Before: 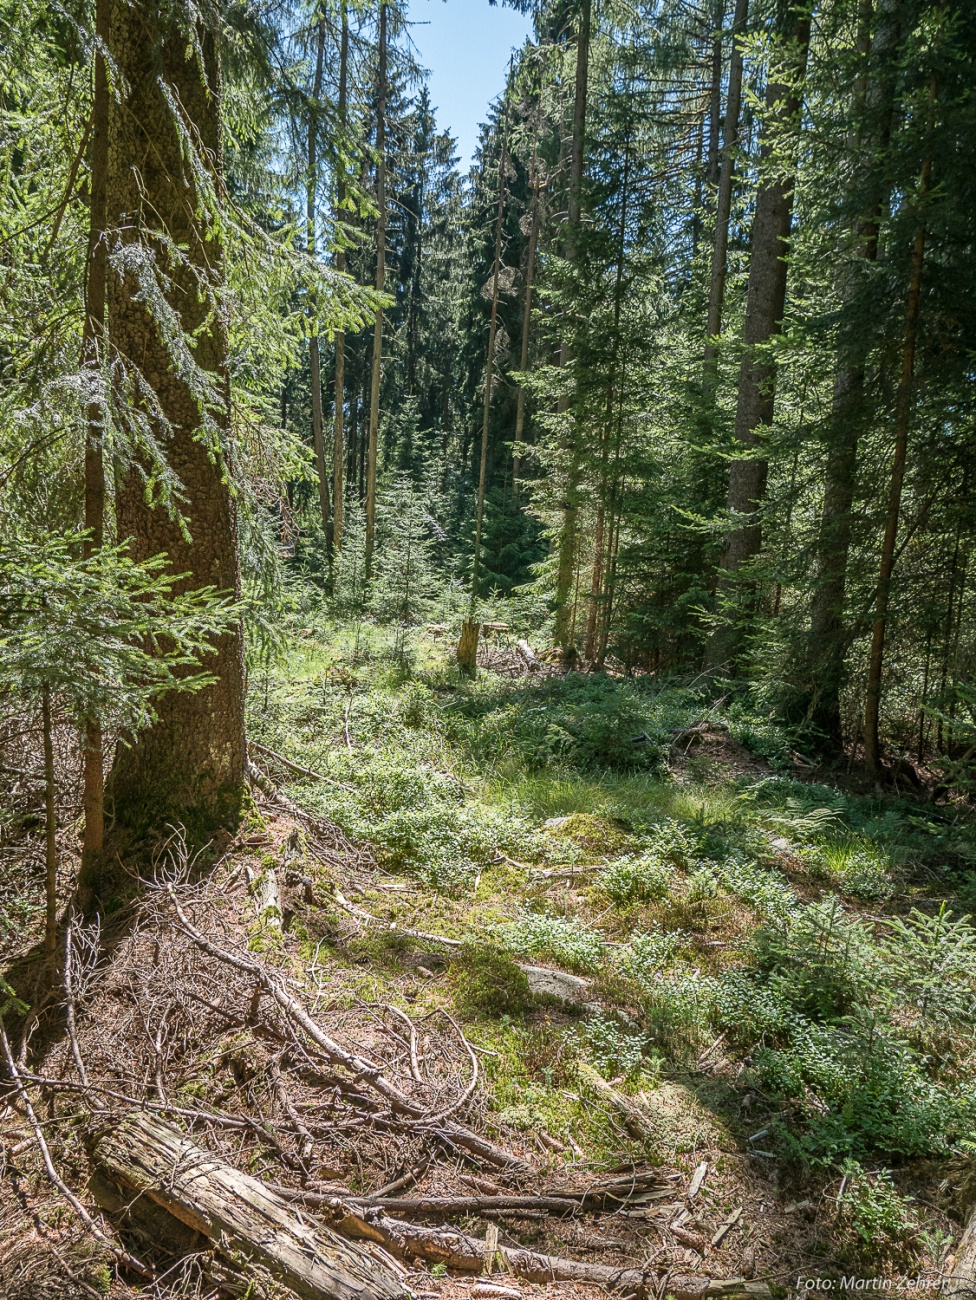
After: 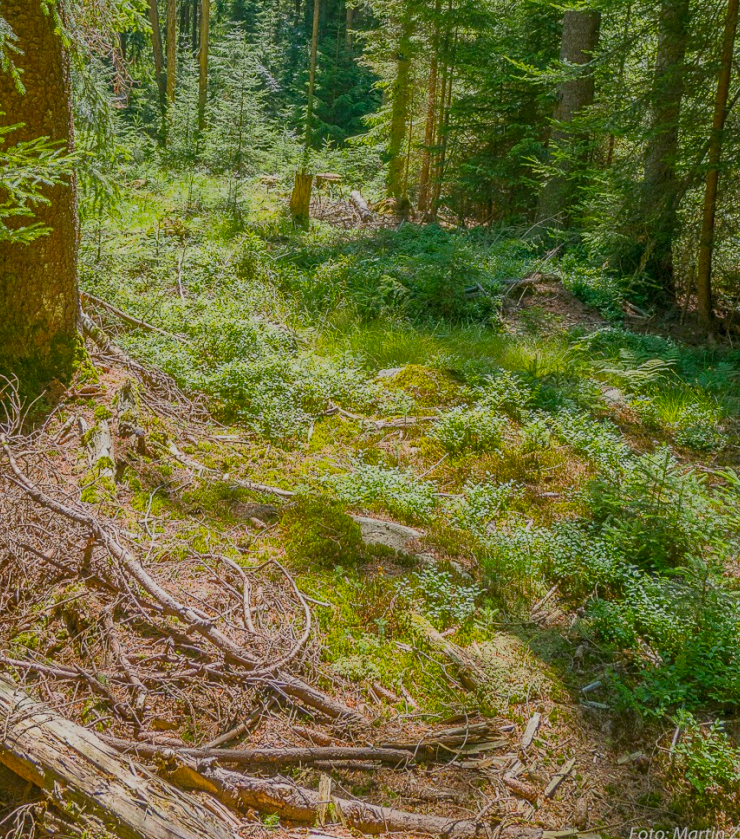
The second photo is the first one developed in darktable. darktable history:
color balance rgb: linear chroma grading › global chroma 19.154%, perceptual saturation grading › global saturation 30.829%, contrast -29.353%
crop and rotate: left 17.225%, top 34.59%, right 6.899%, bottom 0.821%
